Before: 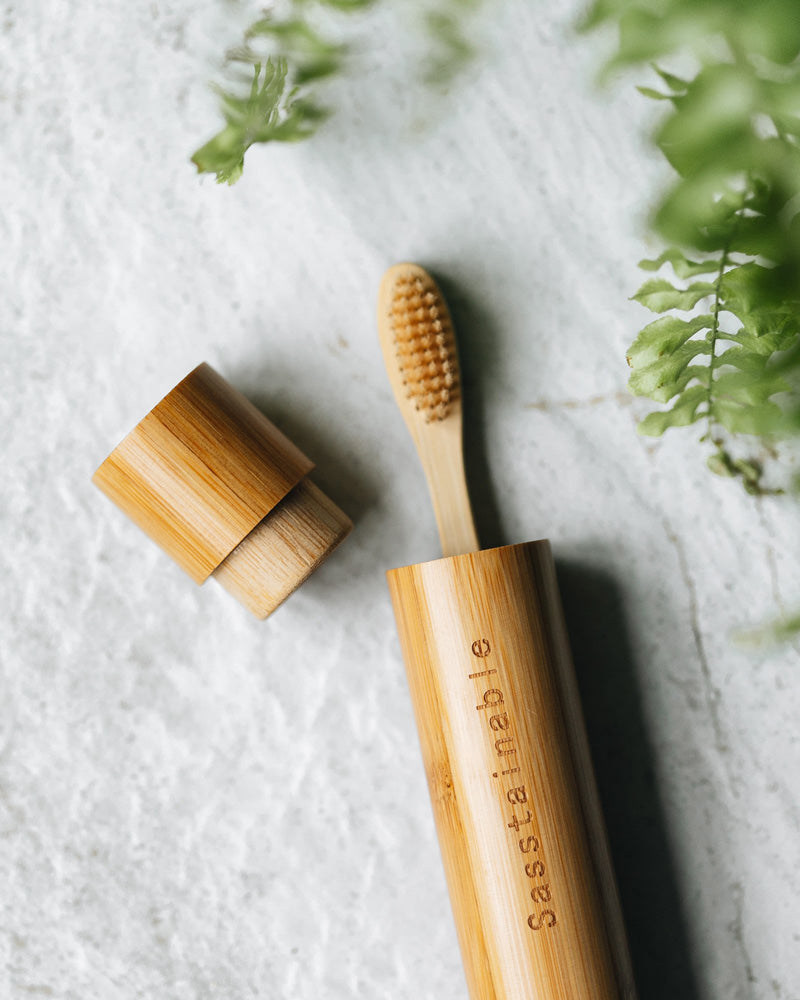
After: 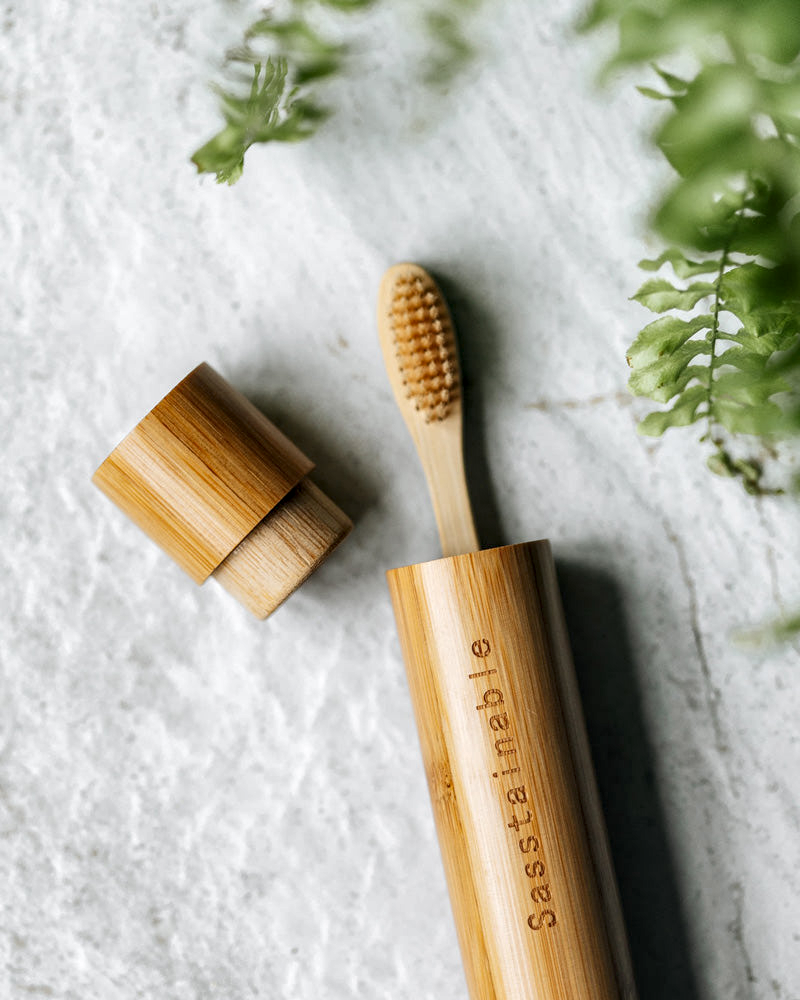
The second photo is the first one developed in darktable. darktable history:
local contrast: detail 139%
